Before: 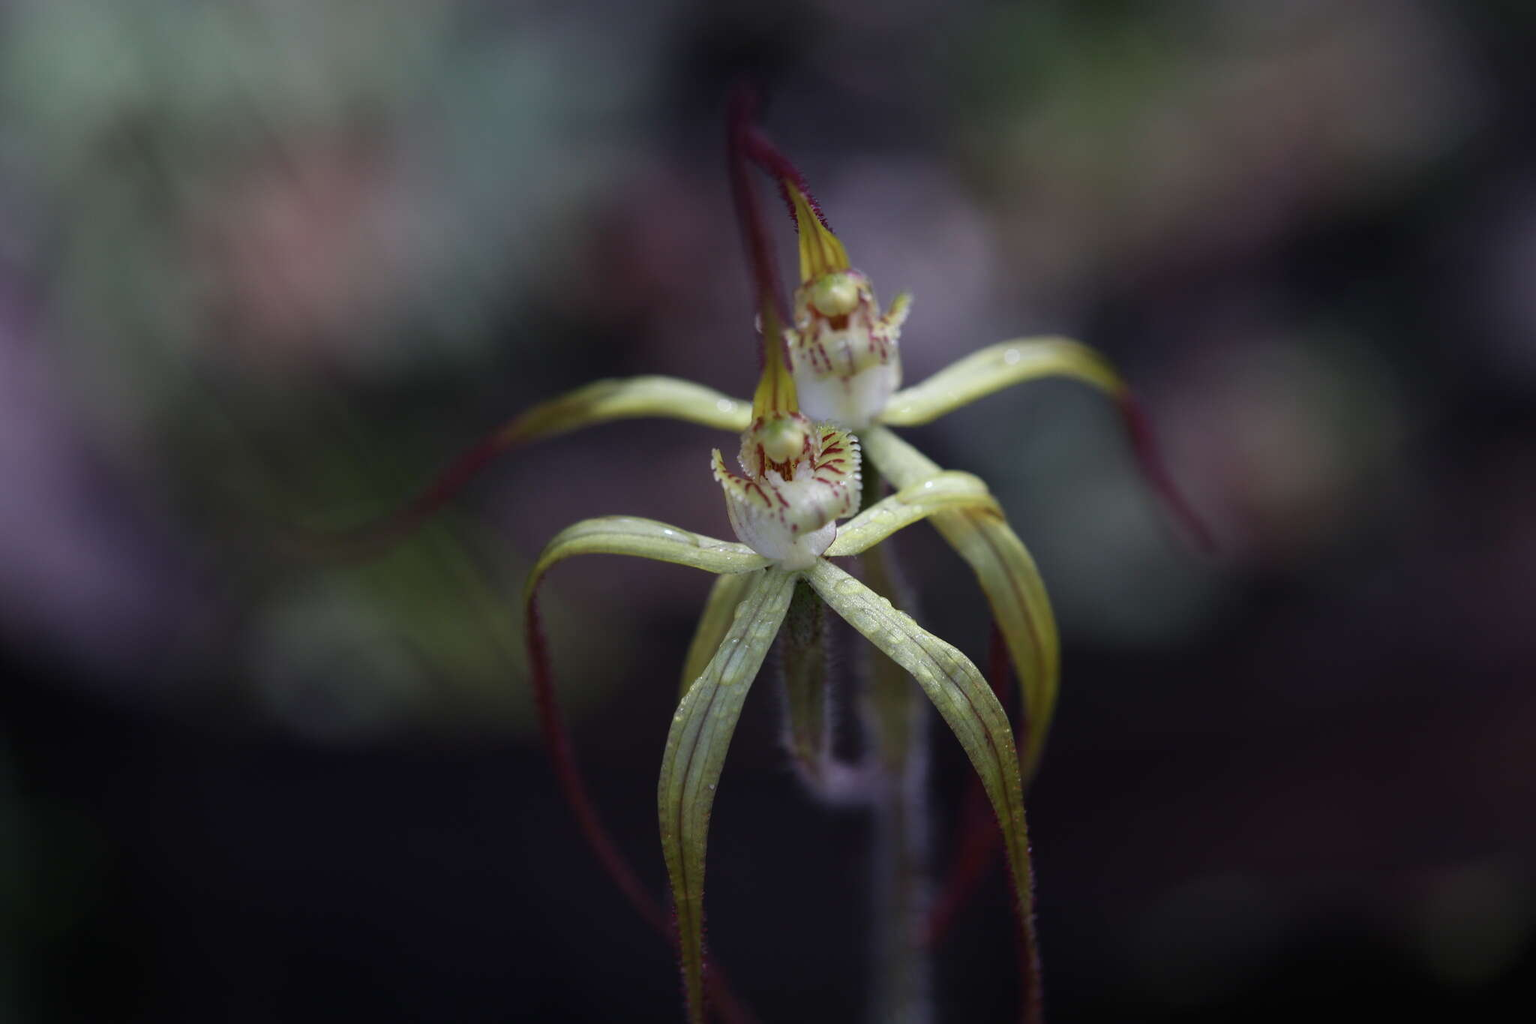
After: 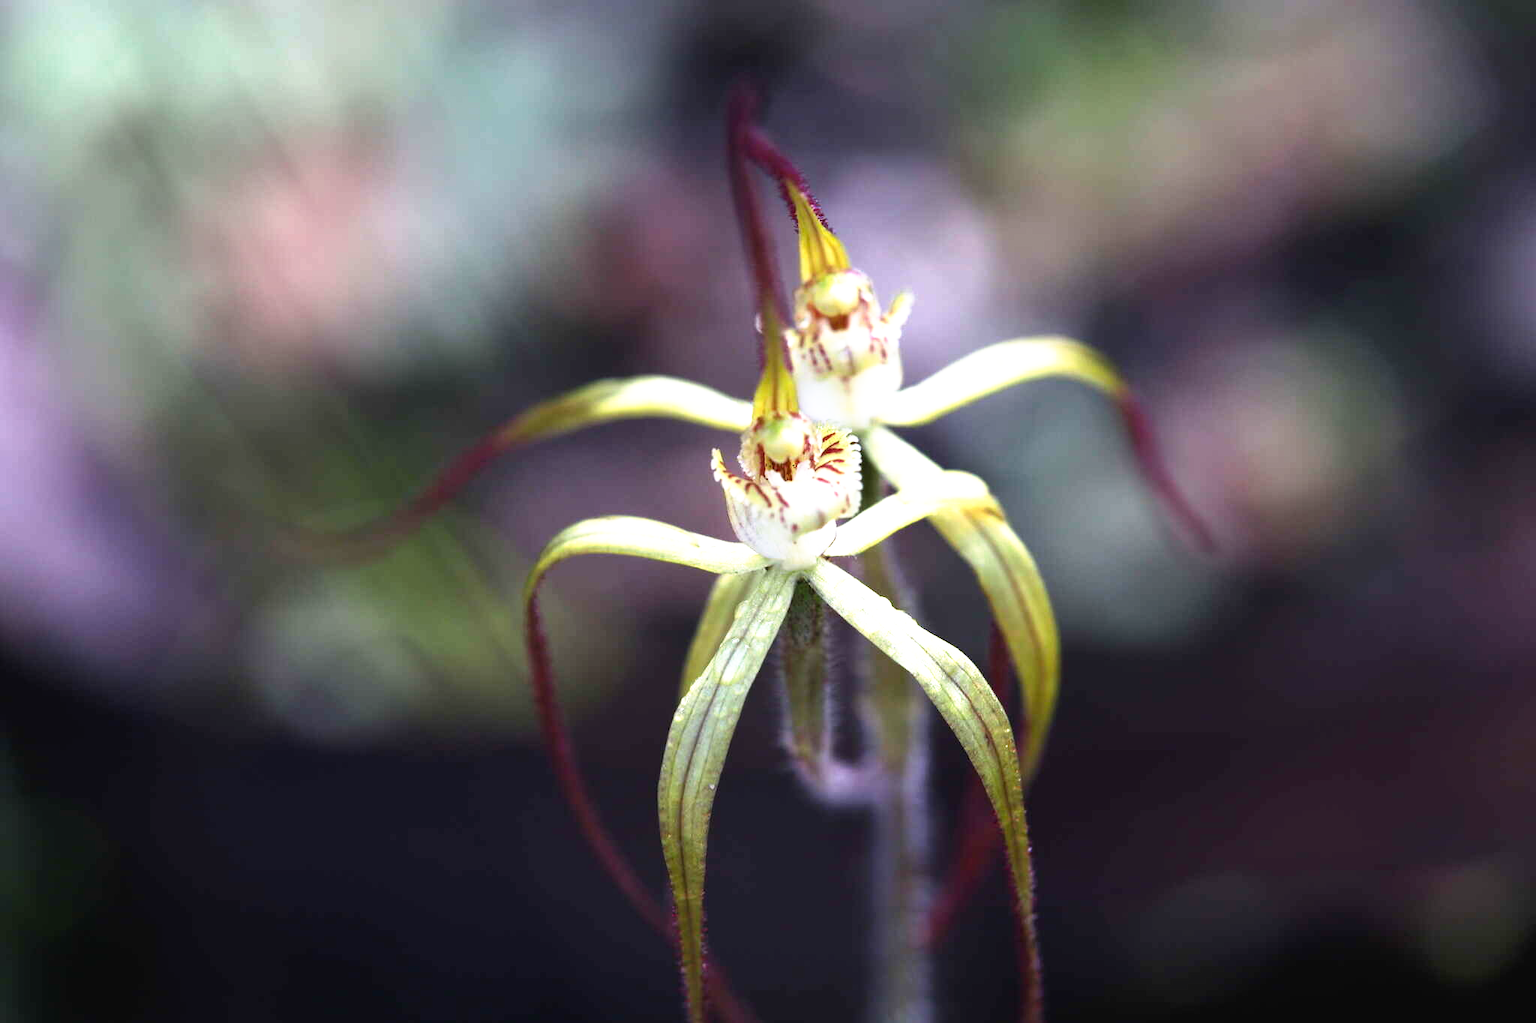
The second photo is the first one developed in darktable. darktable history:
exposure: black level correction 0, exposure 0.953 EV, compensate exposure bias true, compensate highlight preservation false
tone curve: curves: ch0 [(0, 0) (0.003, 0.028) (0.011, 0.028) (0.025, 0.026) (0.044, 0.036) (0.069, 0.06) (0.1, 0.101) (0.136, 0.15) (0.177, 0.203) (0.224, 0.271) (0.277, 0.345) (0.335, 0.422) (0.399, 0.515) (0.468, 0.611) (0.543, 0.716) (0.623, 0.826) (0.709, 0.942) (0.801, 0.992) (0.898, 1) (1, 1)], preserve colors none
